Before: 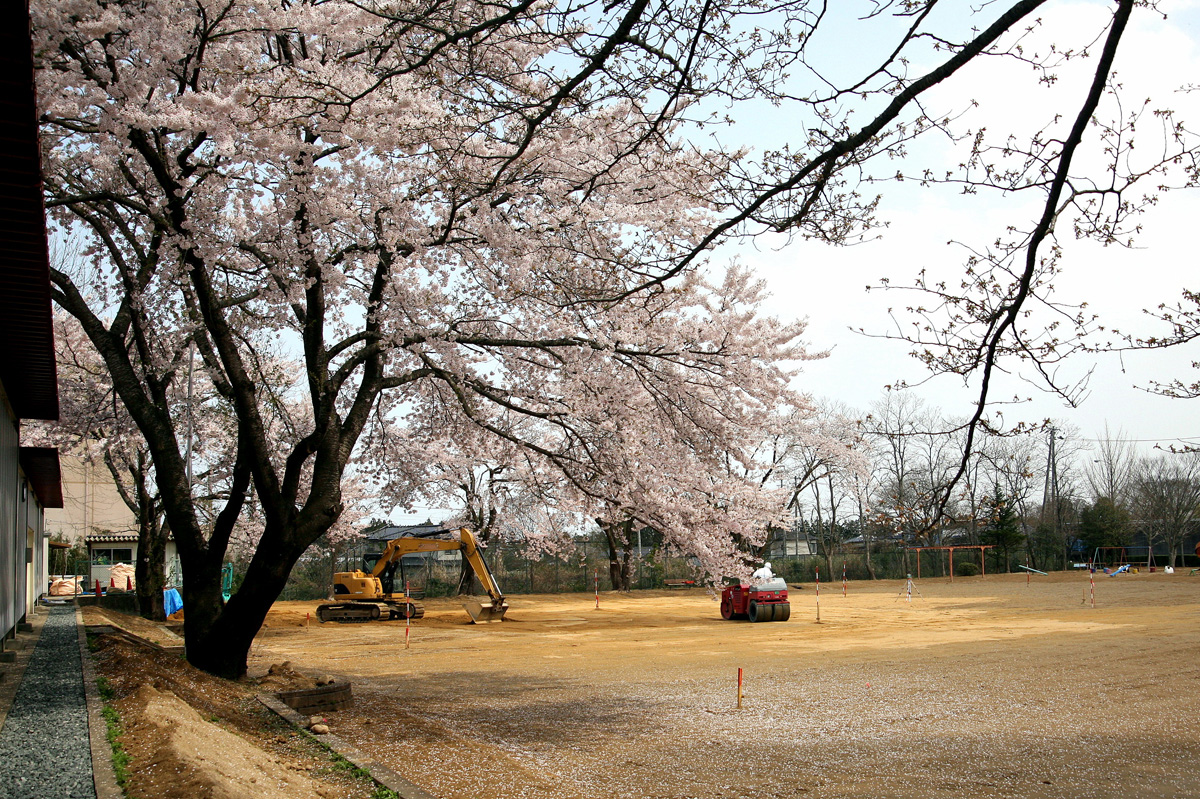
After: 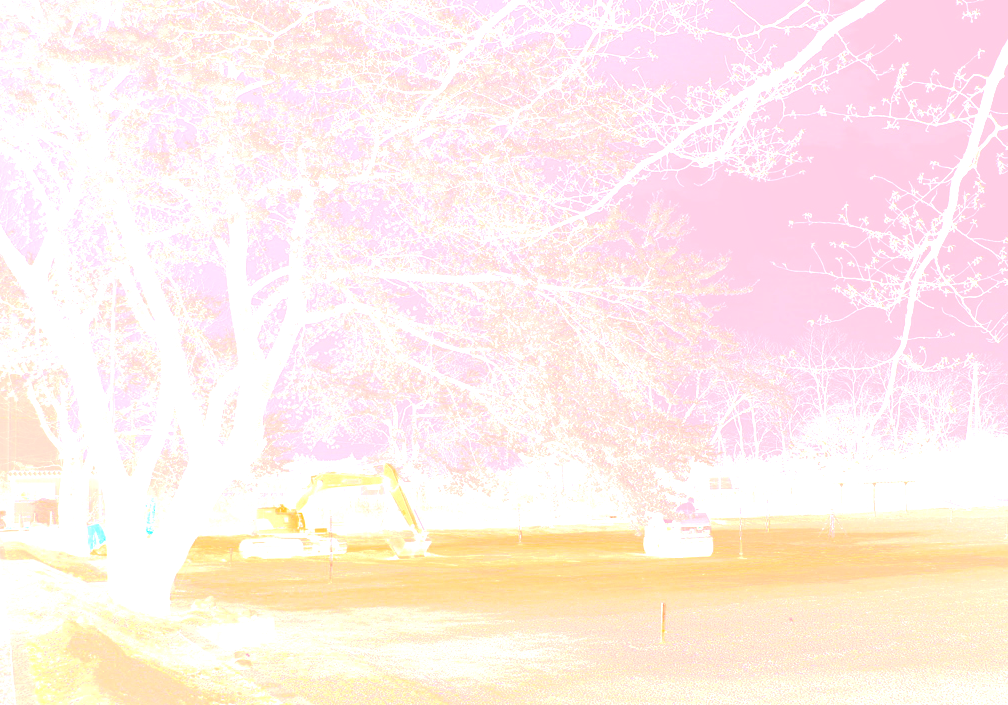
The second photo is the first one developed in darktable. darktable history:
white balance: red 1.188, blue 1.11
exposure: black level correction -0.005, exposure 1.002 EV, compensate highlight preservation false
crop: left 6.446%, top 8.188%, right 9.538%, bottom 3.548%
tone curve: curves: ch0 [(0, 0) (0.105, 0.068) (0.195, 0.162) (0.283, 0.283) (0.384, 0.404) (0.485, 0.531) (0.638, 0.681) (0.795, 0.879) (1, 0.977)]; ch1 [(0, 0) (0.161, 0.092) (0.35, 0.33) (0.379, 0.401) (0.456, 0.469) (0.504, 0.501) (0.512, 0.523) (0.58, 0.597) (0.635, 0.646) (1, 1)]; ch2 [(0, 0) (0.371, 0.362) (0.437, 0.437) (0.5, 0.5) (0.53, 0.523) (0.56, 0.58) (0.622, 0.606) (1, 1)], color space Lab, independent channels, preserve colors none
bloom: size 85%, threshold 5%, strength 85%
color balance rgb: shadows lift › chroma 2%, shadows lift › hue 247.2°, power › chroma 0.3%, power › hue 25.2°, highlights gain › chroma 3%, highlights gain › hue 60°, global offset › luminance 0.75%, perceptual saturation grading › global saturation 20%, perceptual saturation grading › highlights -20%, perceptual saturation grading › shadows 30%, global vibrance 20%
